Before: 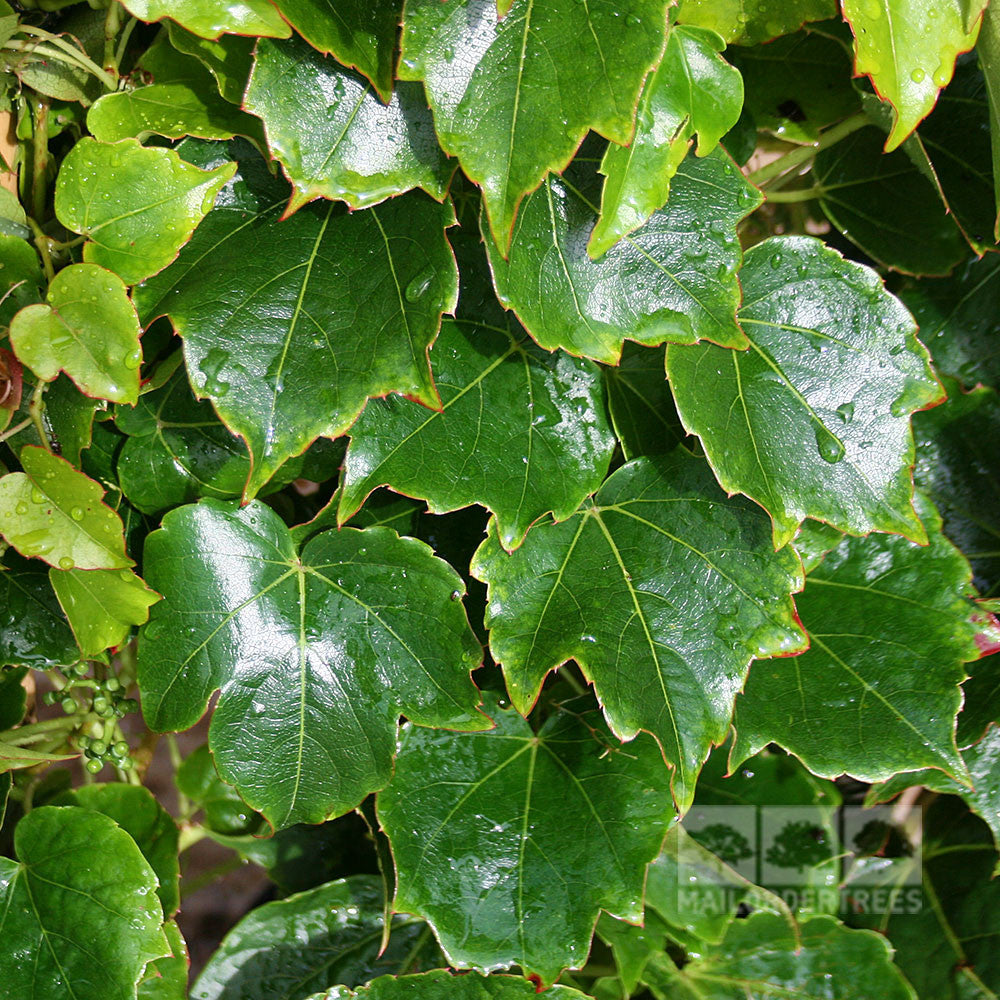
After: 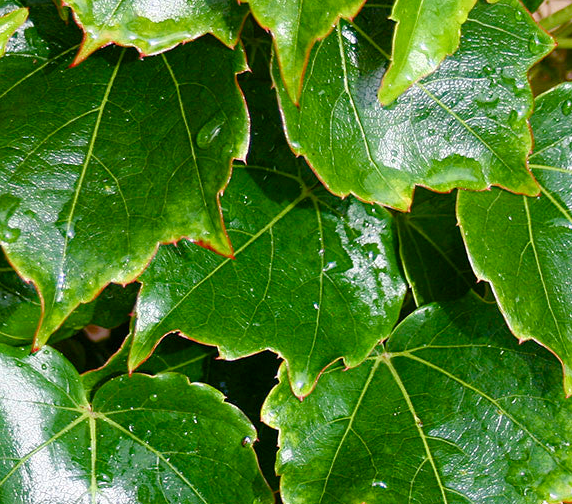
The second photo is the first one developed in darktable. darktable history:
color balance rgb: perceptual saturation grading › global saturation 20%, perceptual saturation grading › highlights -25%, perceptual saturation grading › shadows 50%
crop: left 20.932%, top 15.471%, right 21.848%, bottom 34.081%
